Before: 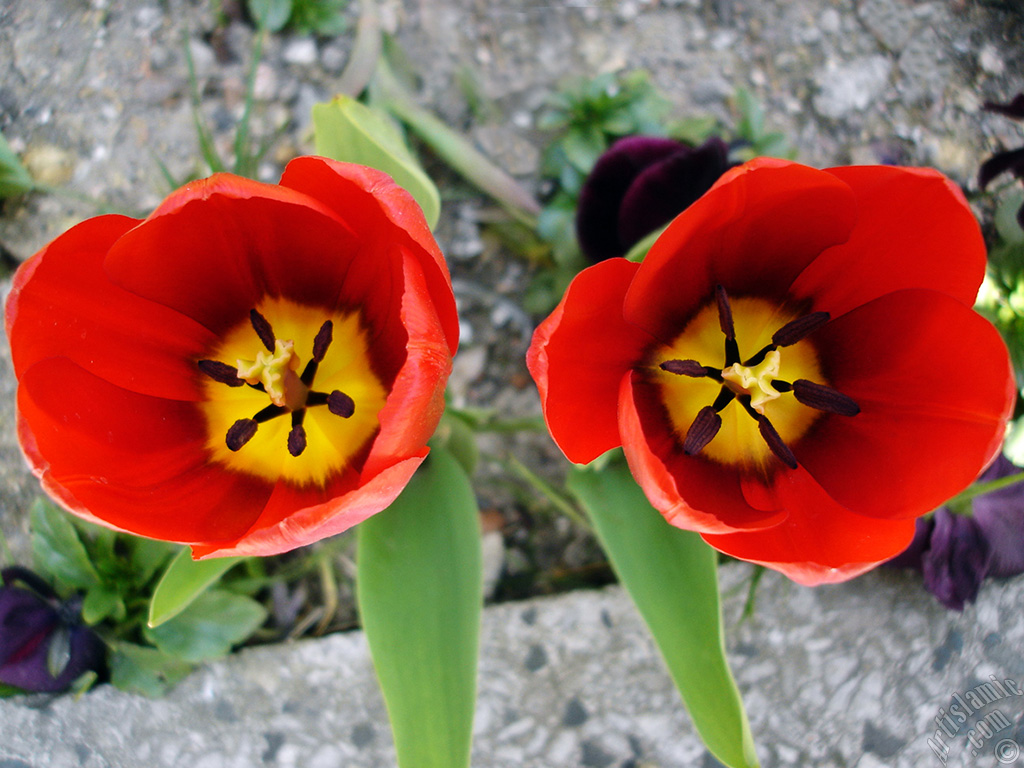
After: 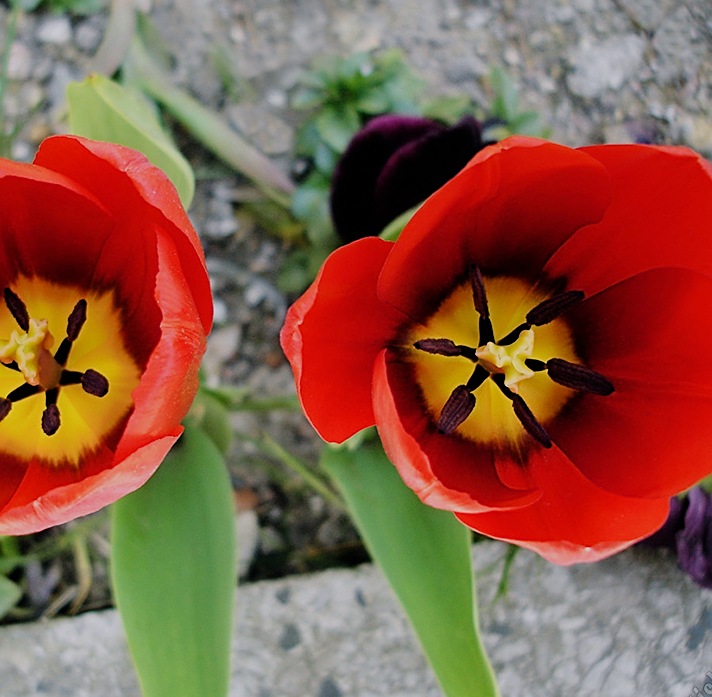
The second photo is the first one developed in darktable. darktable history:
sharpen: on, module defaults
crop and rotate: left 24.034%, top 2.838%, right 6.406%, bottom 6.299%
filmic rgb: black relative exposure -7.65 EV, white relative exposure 4.56 EV, hardness 3.61
